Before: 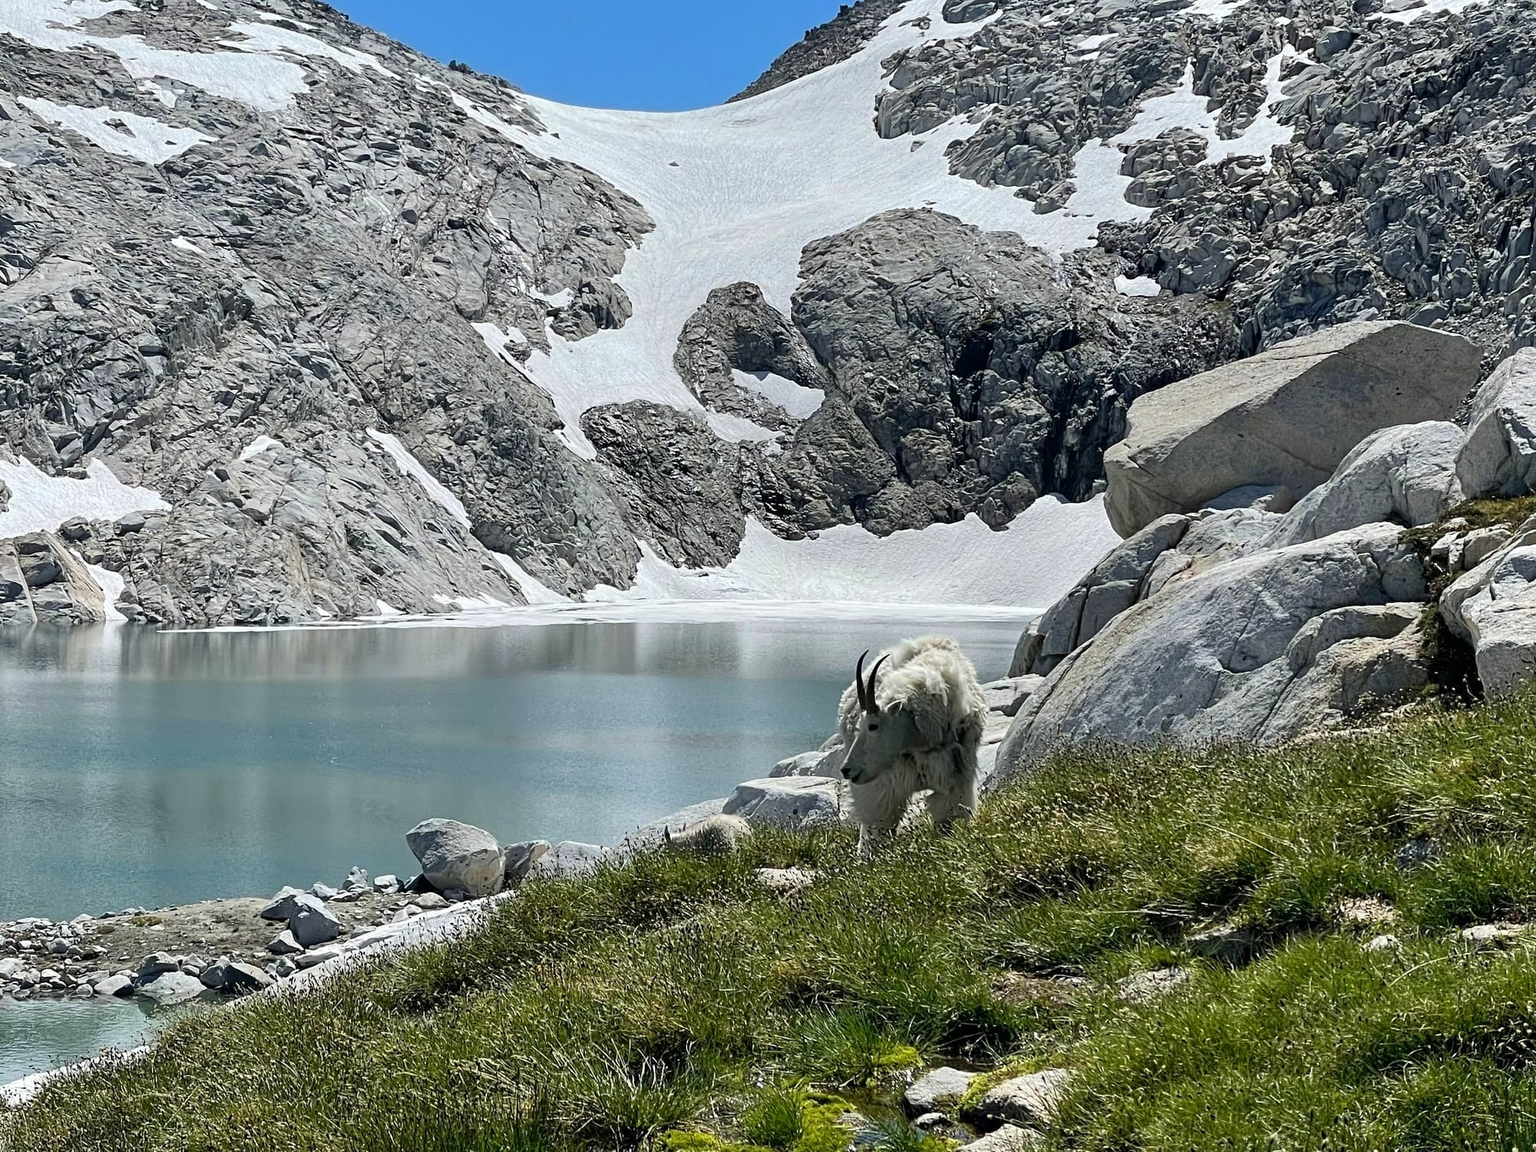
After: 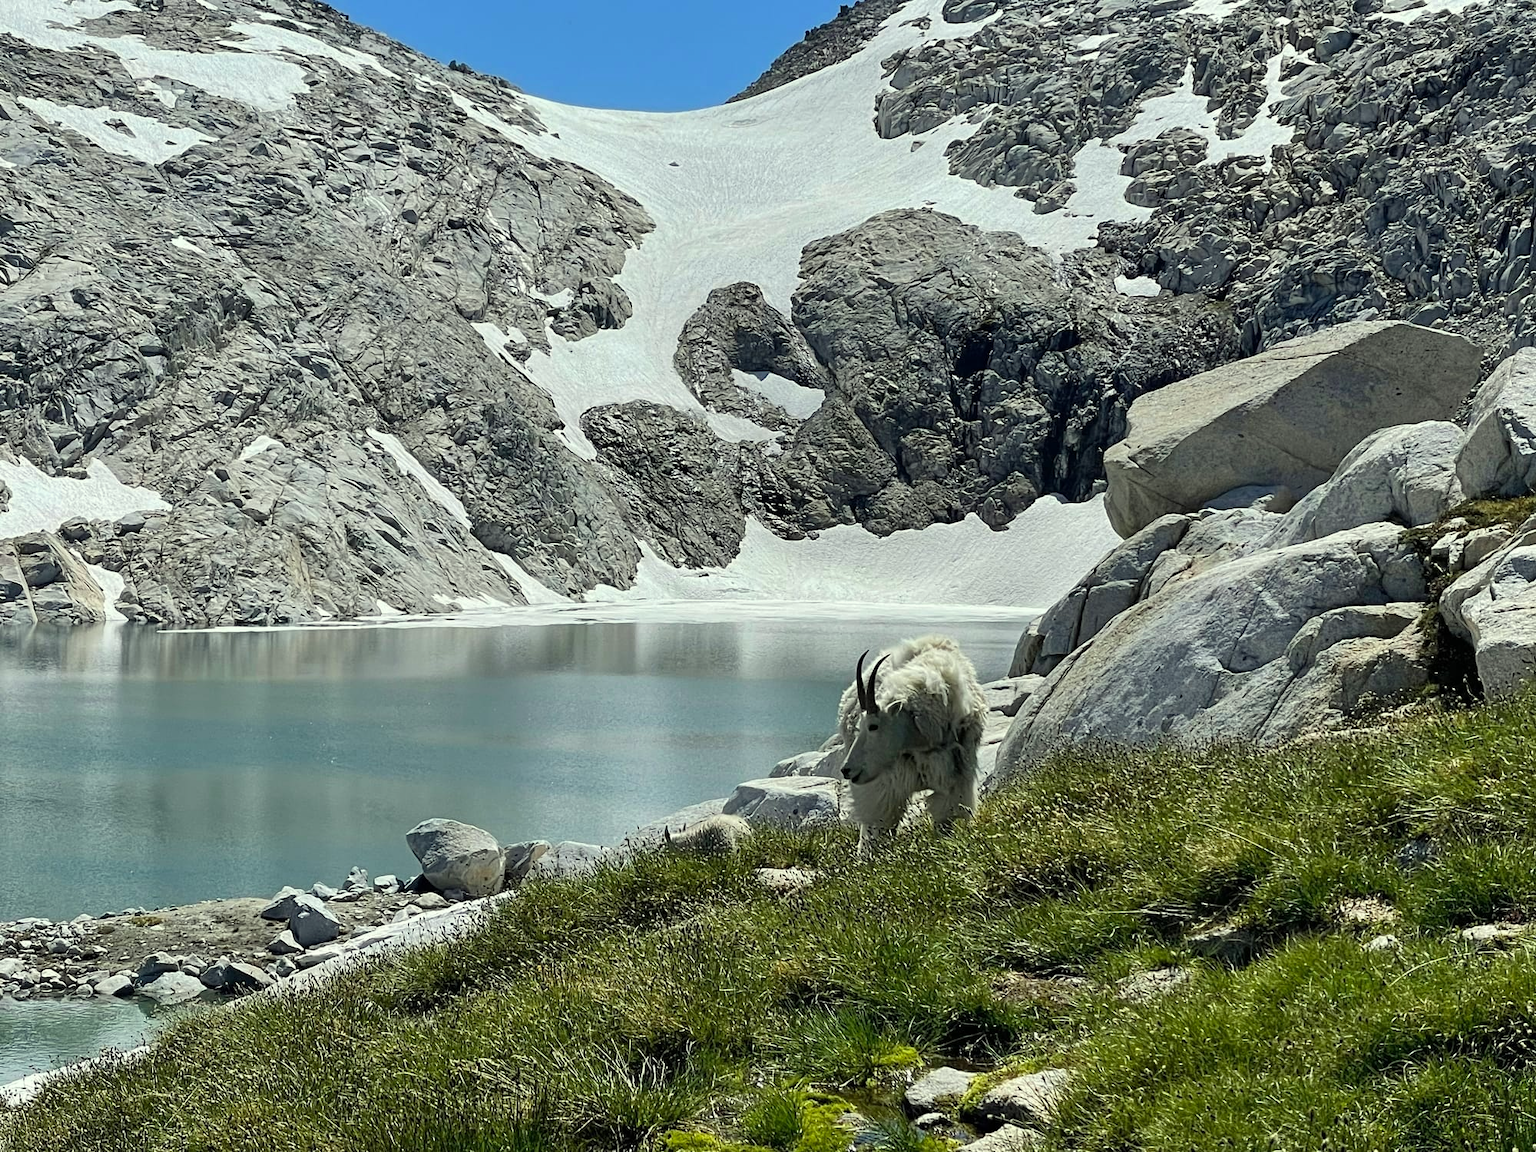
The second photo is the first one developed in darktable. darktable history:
color correction: highlights a* -4.46, highlights b* 6.73
